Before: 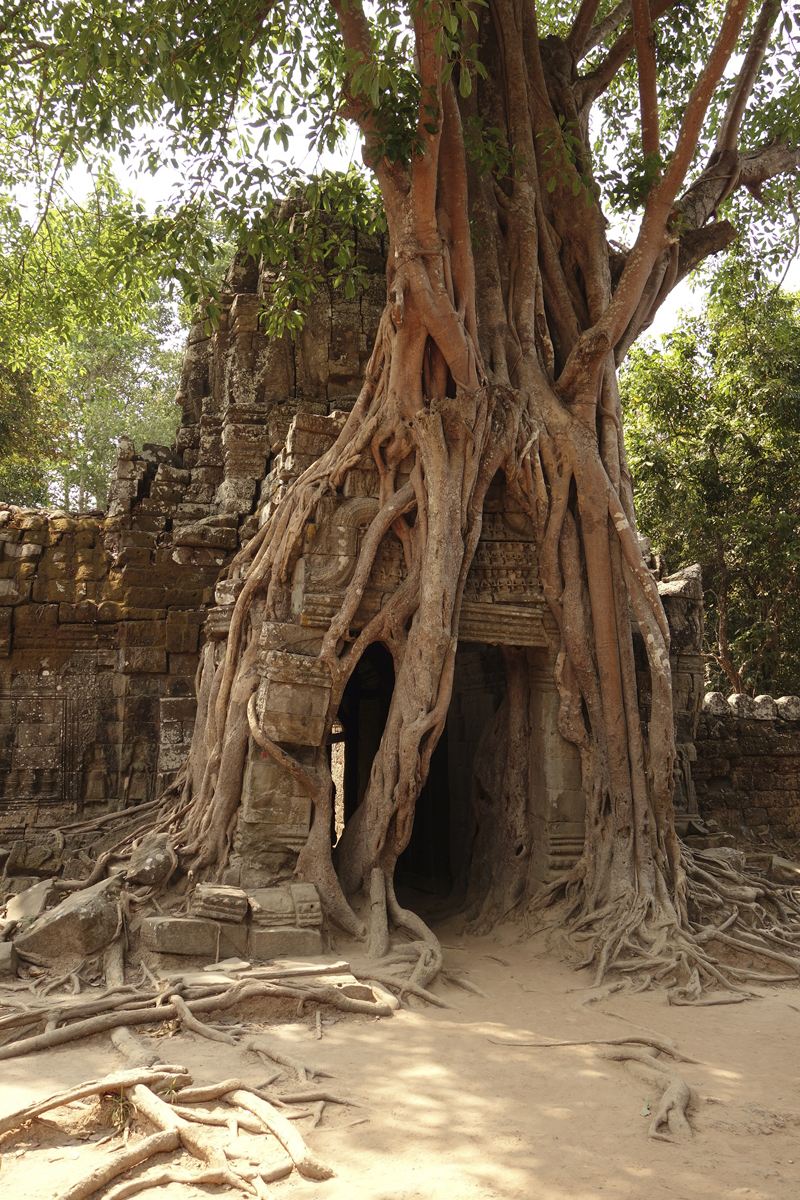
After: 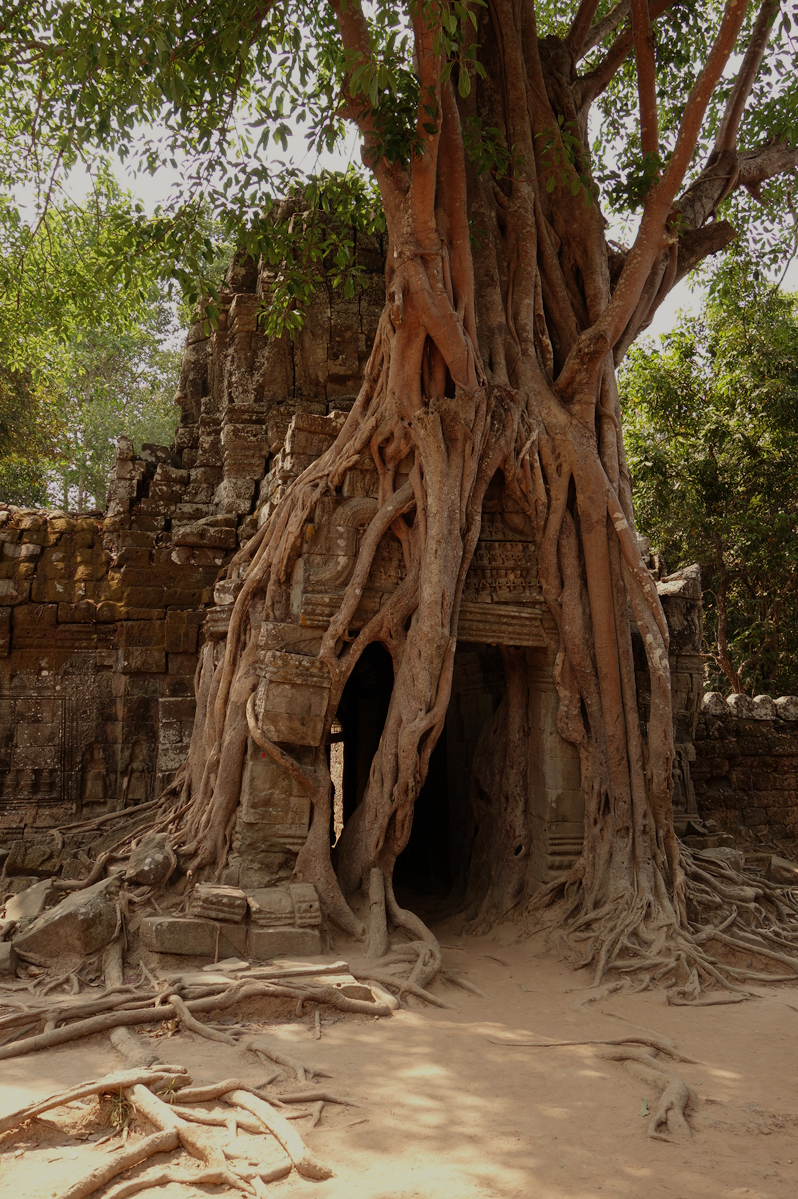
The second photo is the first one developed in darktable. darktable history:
crop and rotate: left 0.126%
white balance: red 1.009, blue 0.985
exposure: black level correction 0, exposure -0.766 EV, compensate highlight preservation false
